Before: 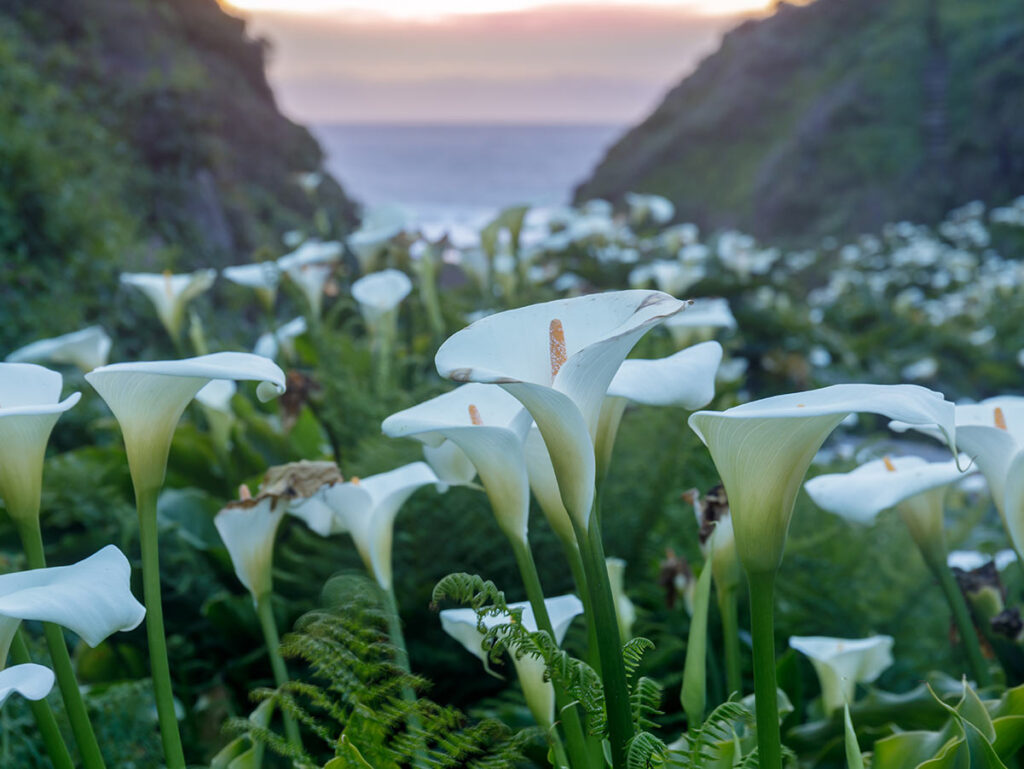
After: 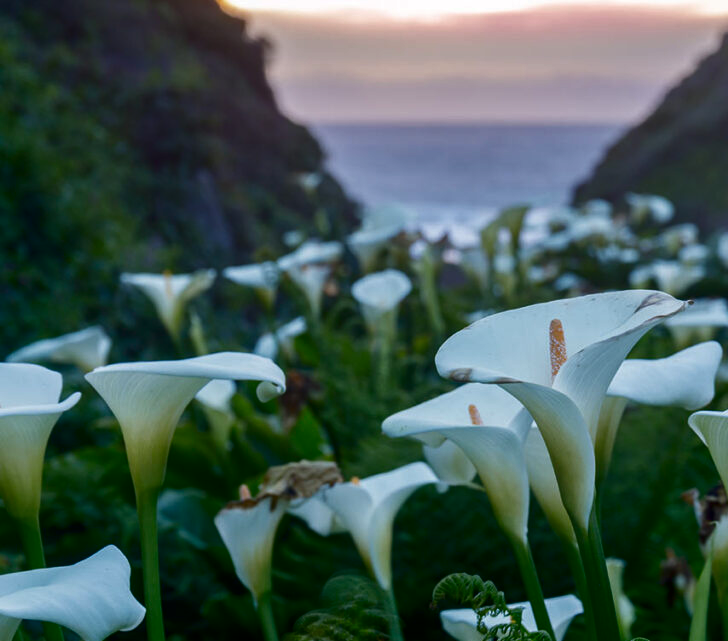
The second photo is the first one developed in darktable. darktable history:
contrast brightness saturation: contrast 0.1, brightness -0.26, saturation 0.14
crop: right 28.885%, bottom 16.626%
